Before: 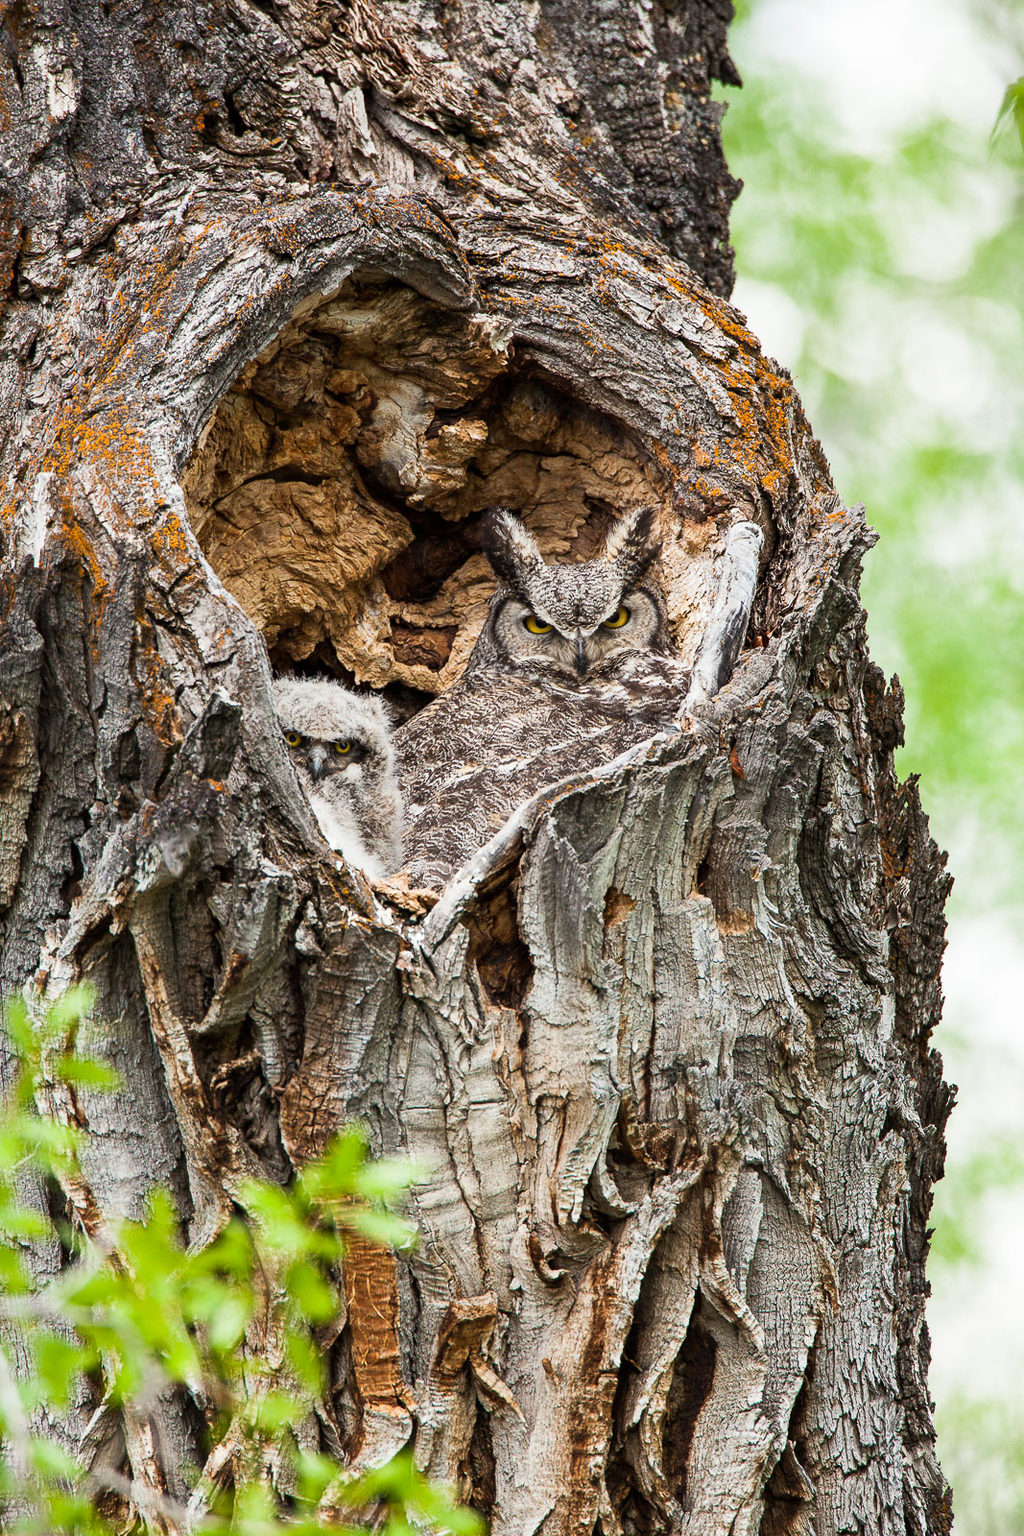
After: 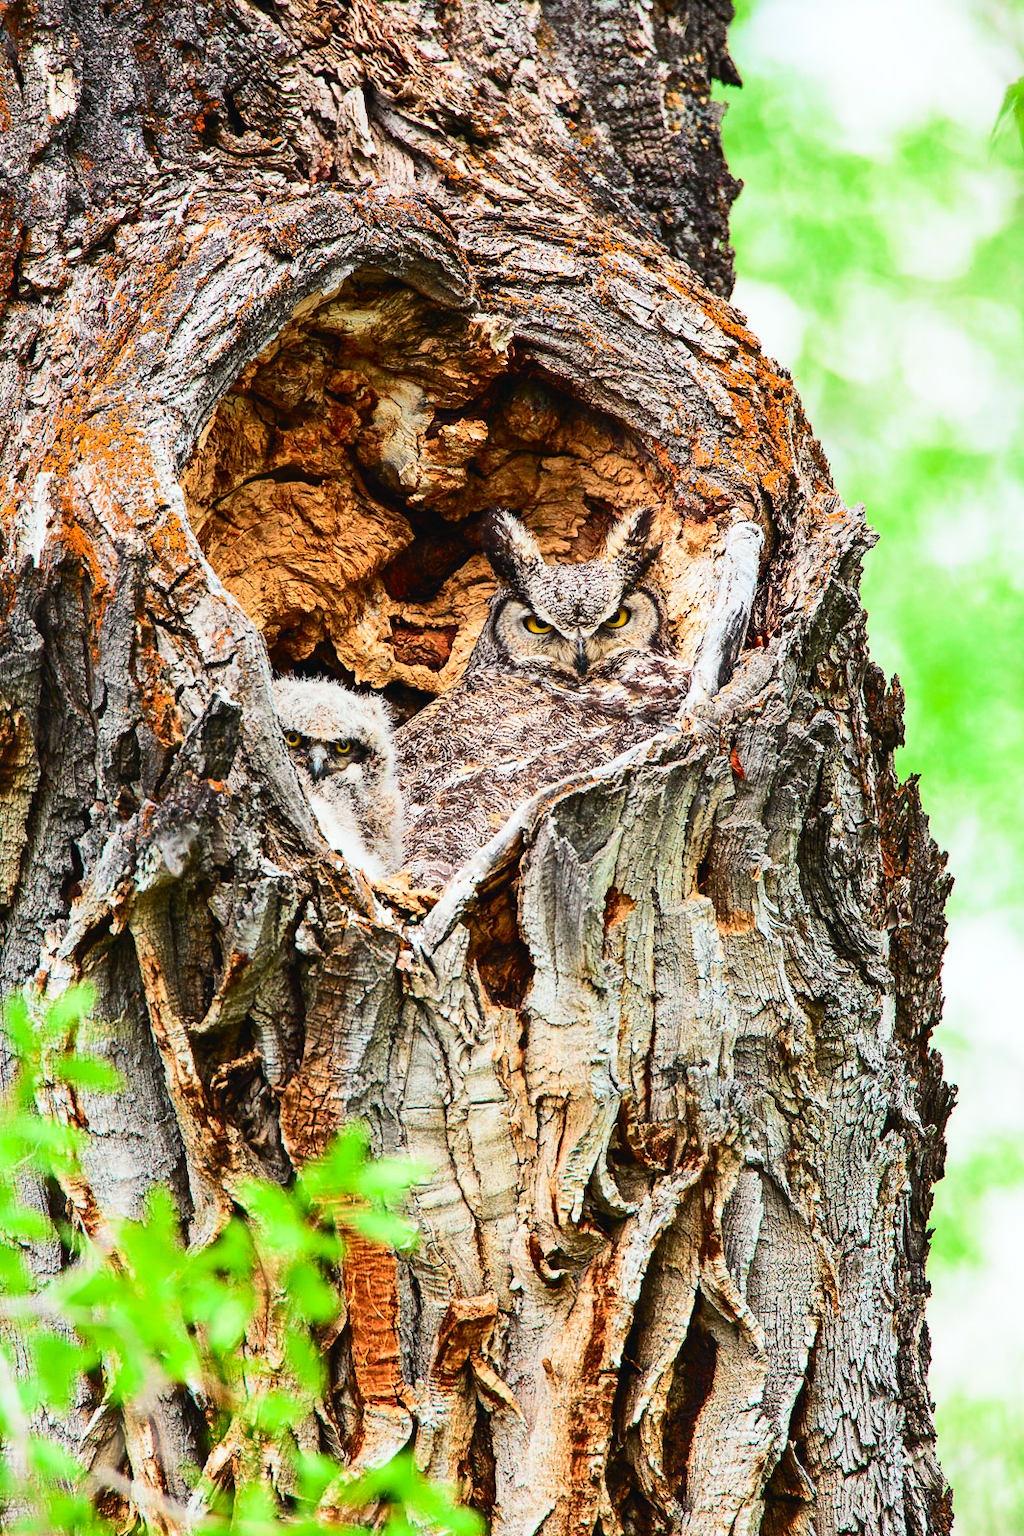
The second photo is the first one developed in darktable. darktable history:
tone curve: curves: ch0 [(0, 0.023) (0.103, 0.087) (0.277, 0.28) (0.438, 0.547) (0.546, 0.678) (0.735, 0.843) (0.994, 1)]; ch1 [(0, 0) (0.371, 0.261) (0.465, 0.42) (0.488, 0.477) (0.512, 0.513) (0.542, 0.581) (0.574, 0.647) (0.636, 0.747) (1, 1)]; ch2 [(0, 0) (0.369, 0.388) (0.449, 0.431) (0.478, 0.471) (0.516, 0.517) (0.575, 0.642) (0.649, 0.726) (1, 1)], color space Lab, independent channels, preserve colors none
